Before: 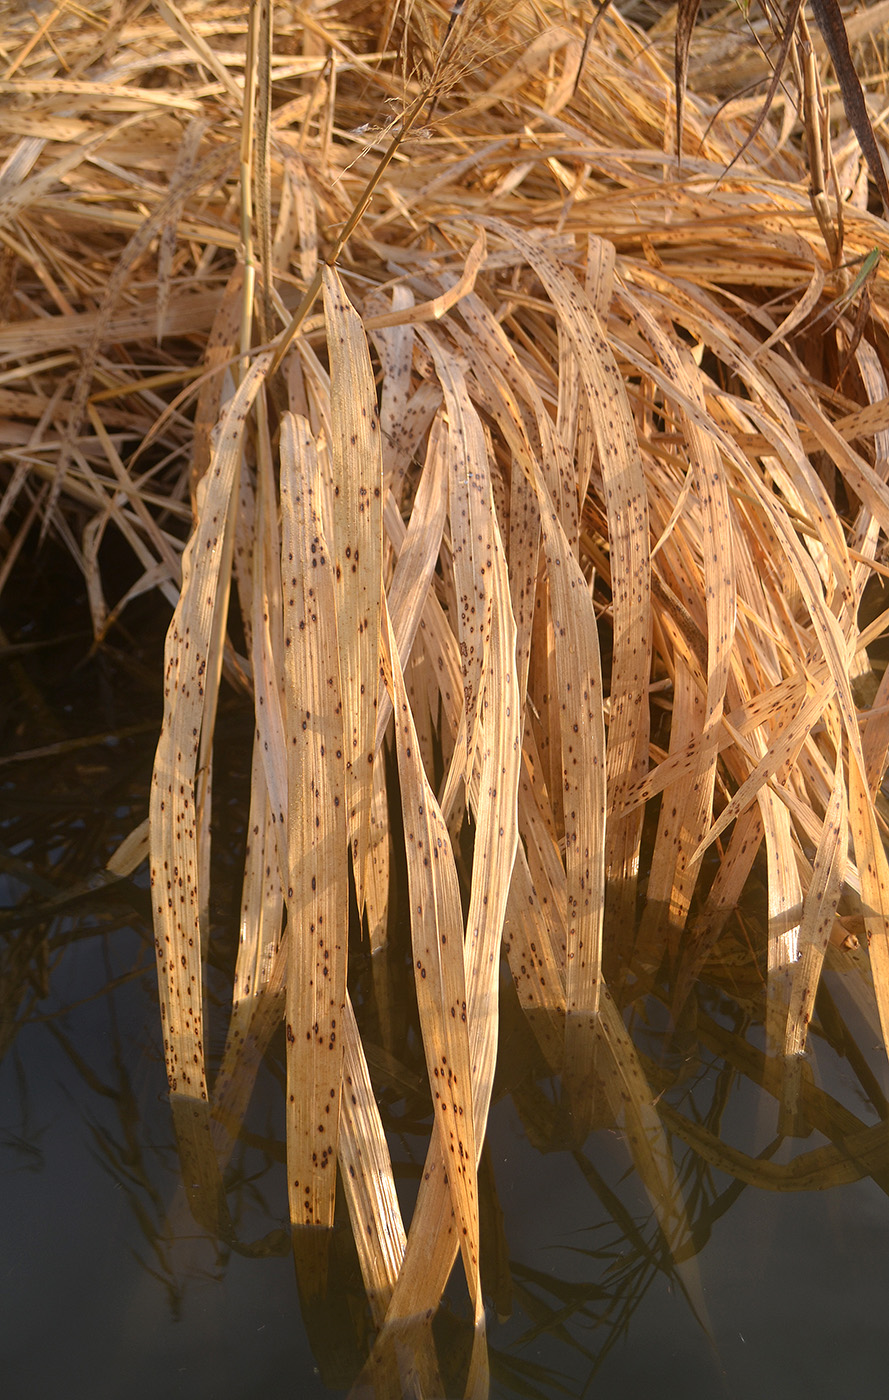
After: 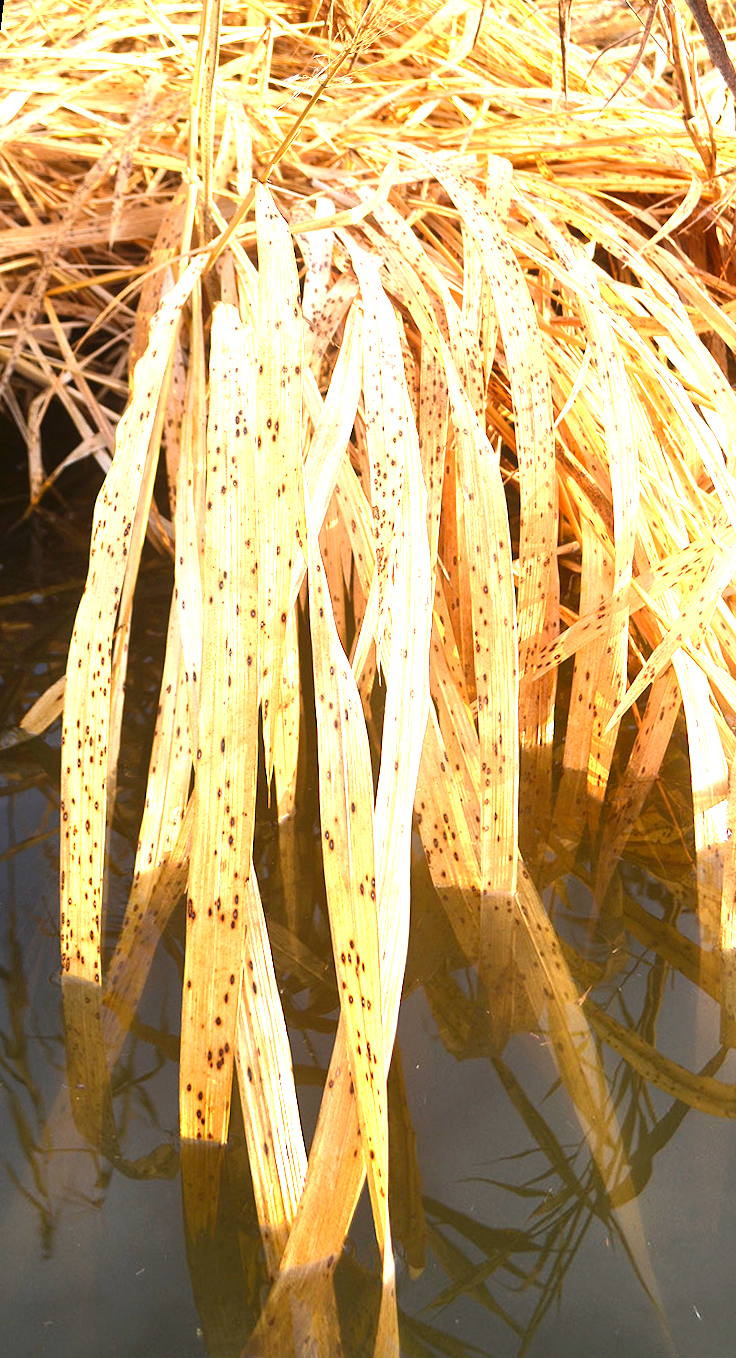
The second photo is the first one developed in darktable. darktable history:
rotate and perspective: rotation 0.72°, lens shift (vertical) -0.352, lens shift (horizontal) -0.051, crop left 0.152, crop right 0.859, crop top 0.019, crop bottom 0.964
levels: levels [0, 0.281, 0.562]
